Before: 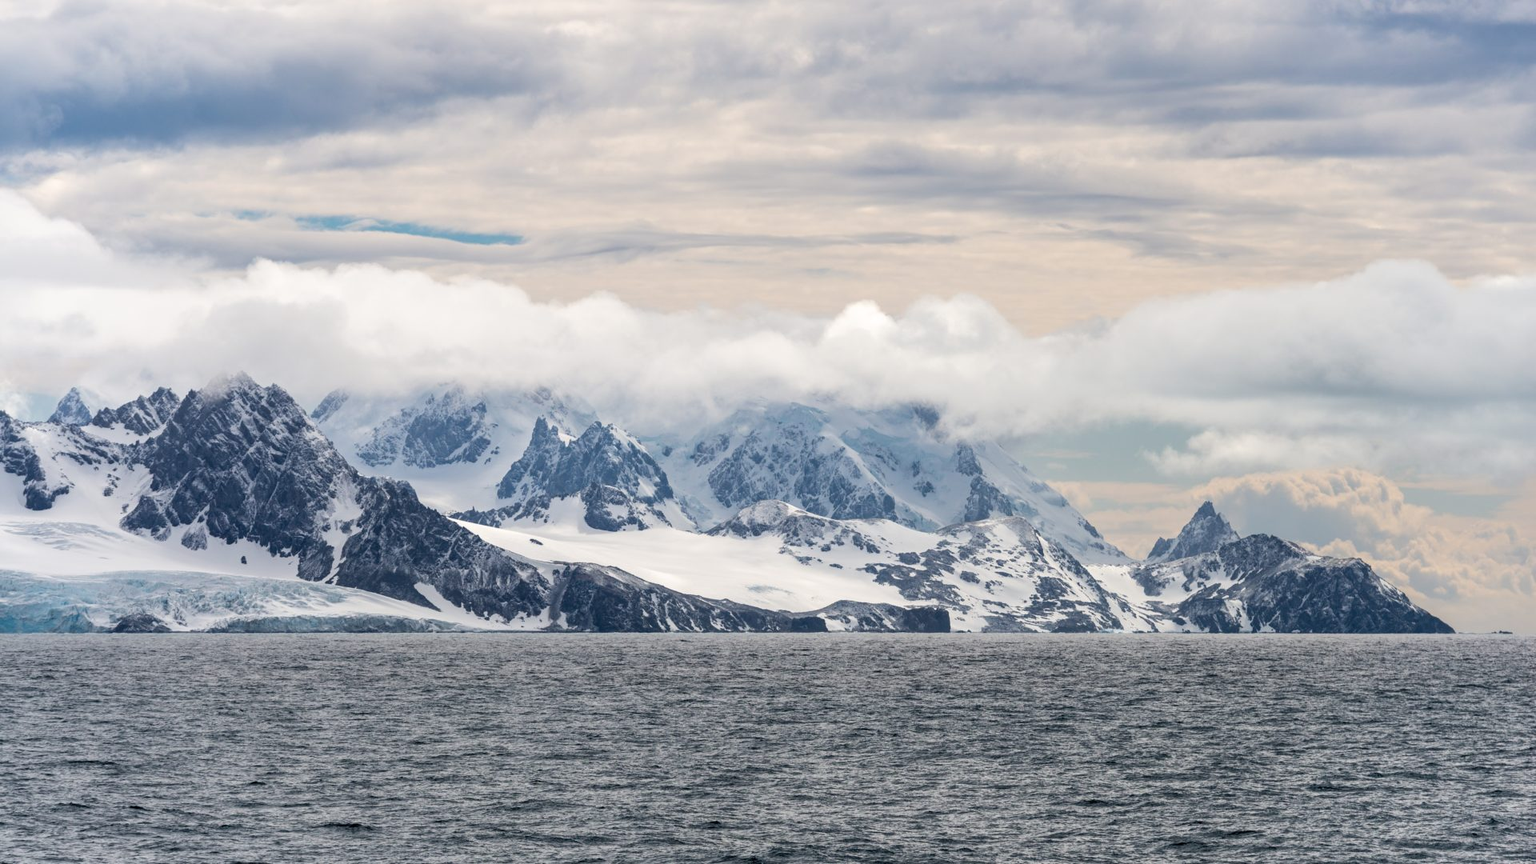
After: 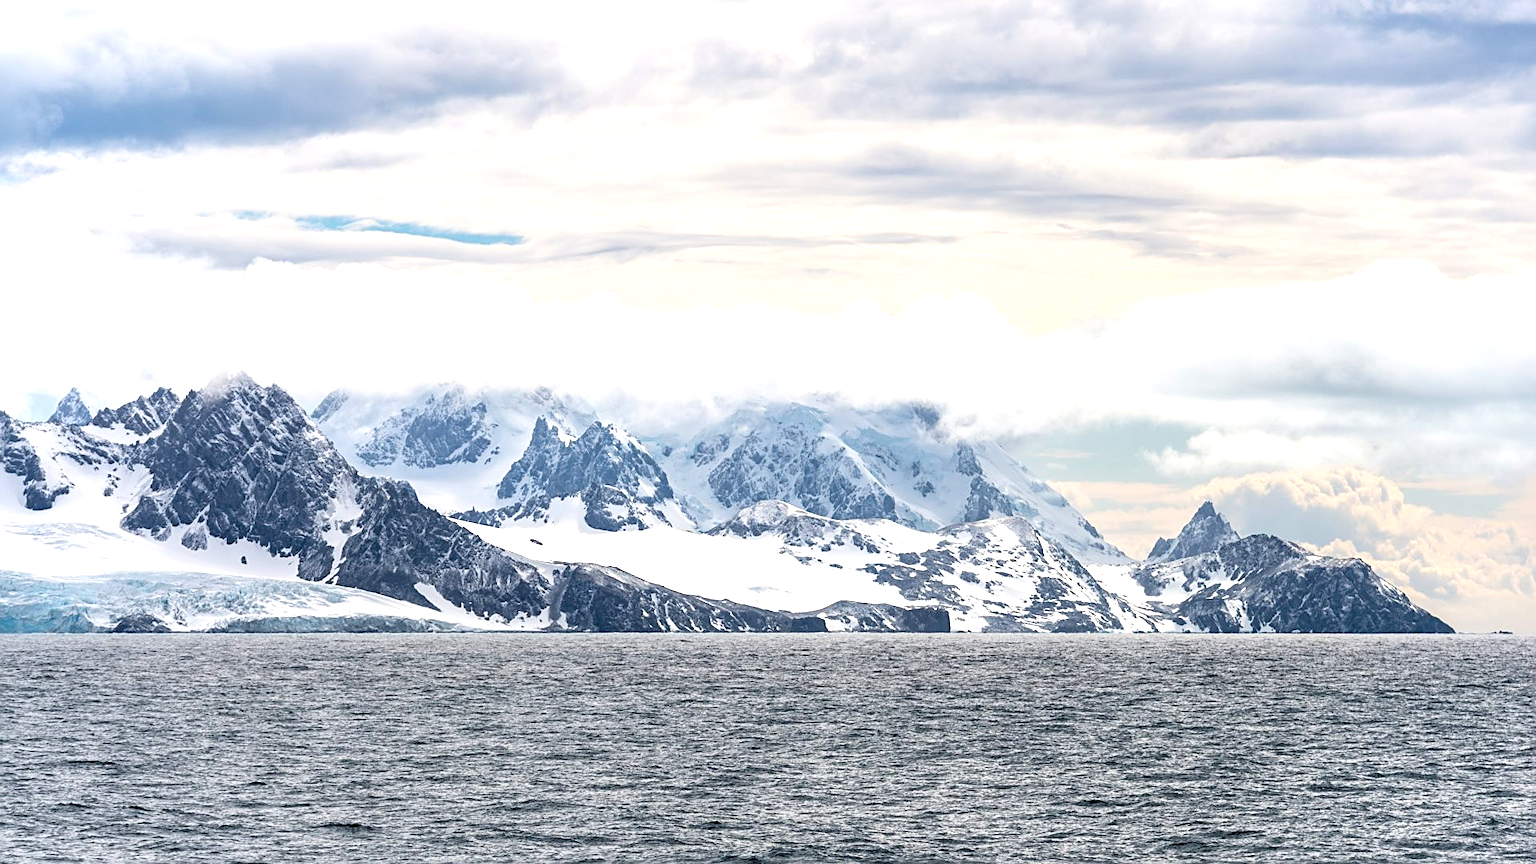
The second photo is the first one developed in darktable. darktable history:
exposure: exposure 0.74 EV, compensate highlight preservation false
sharpen: on, module defaults
